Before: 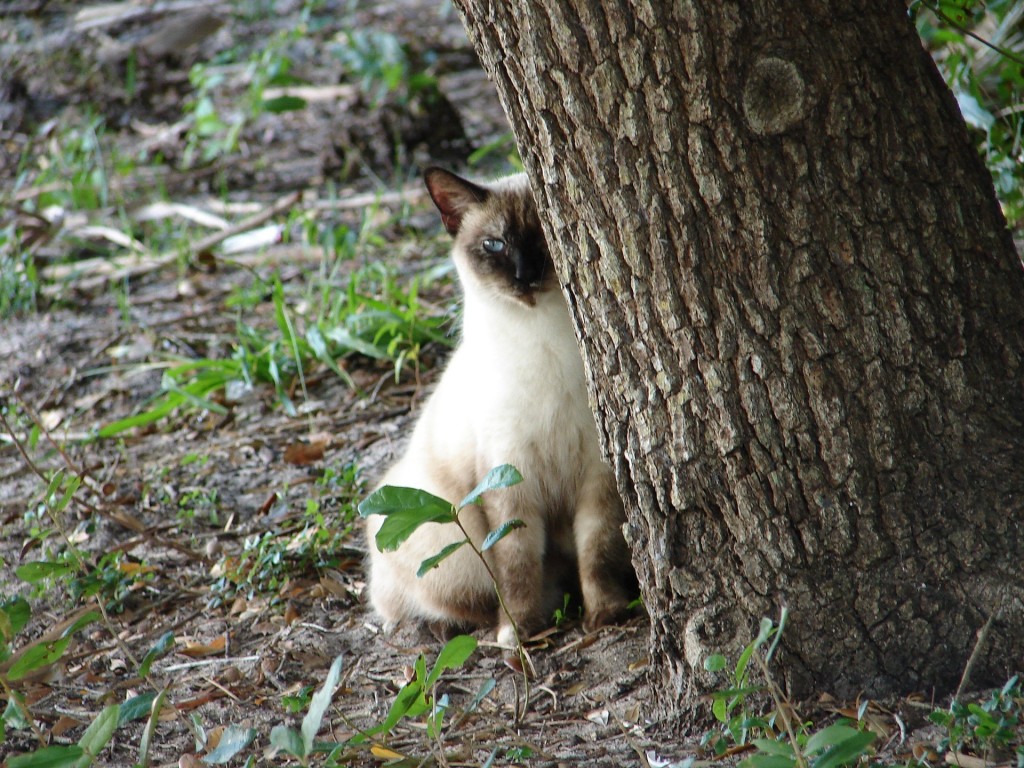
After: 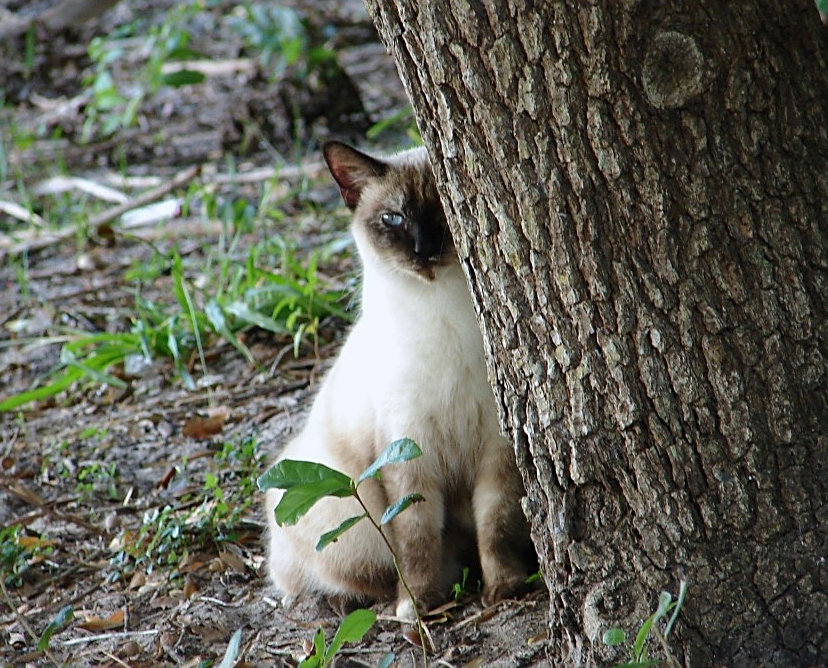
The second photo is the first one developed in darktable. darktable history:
white balance: red 0.98, blue 1.034
crop: left 9.929%, top 3.475%, right 9.188%, bottom 9.529%
shadows and highlights: shadows -20, white point adjustment -2, highlights -35
sharpen: on, module defaults
